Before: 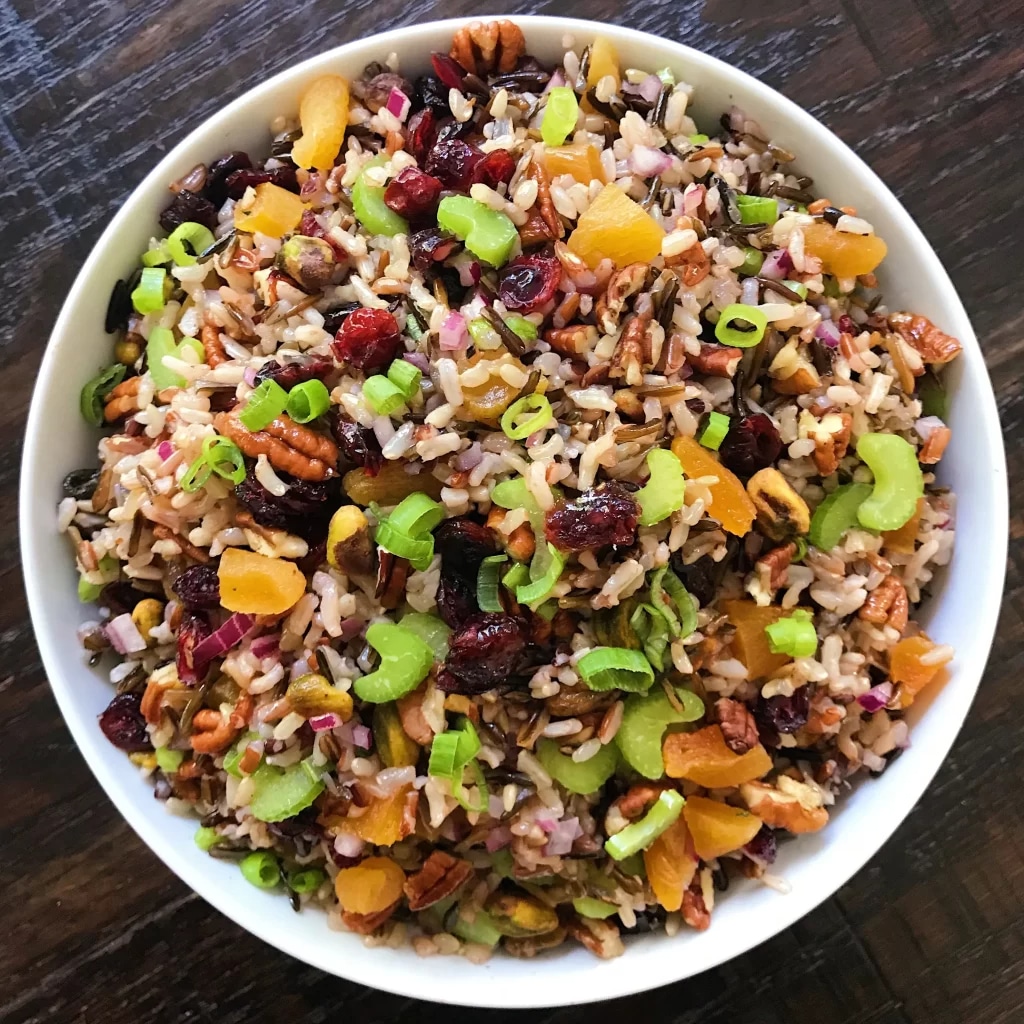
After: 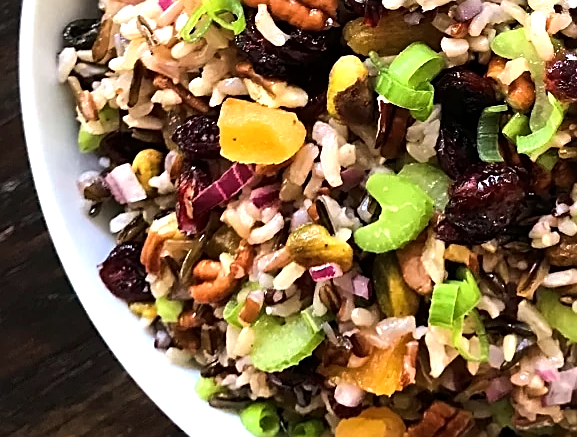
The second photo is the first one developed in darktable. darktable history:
tone equalizer: -8 EV -0.759 EV, -7 EV -0.665 EV, -6 EV -0.601 EV, -5 EV -0.421 EV, -3 EV 0.383 EV, -2 EV 0.6 EV, -1 EV 0.688 EV, +0 EV 0.774 EV, edges refinement/feathering 500, mask exposure compensation -1.57 EV, preserve details no
sharpen: on, module defaults
local contrast: mode bilateral grid, contrast 21, coarseness 51, detail 120%, midtone range 0.2
crop: top 44.025%, right 43.607%, bottom 13.22%
